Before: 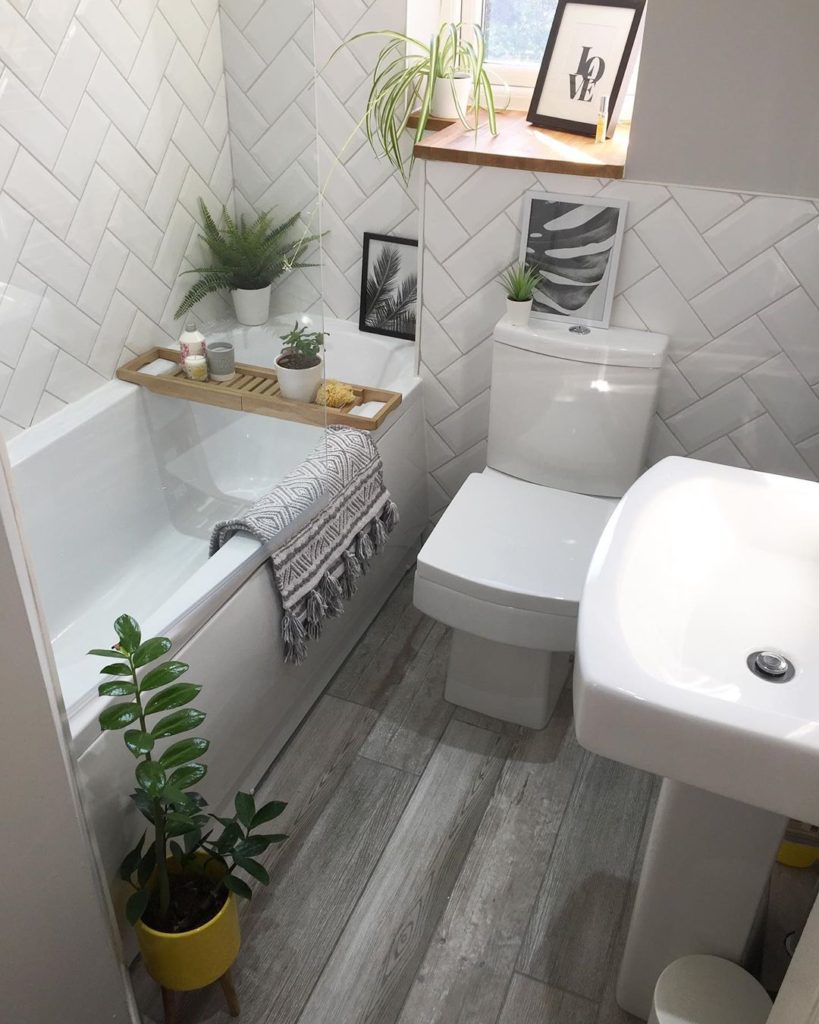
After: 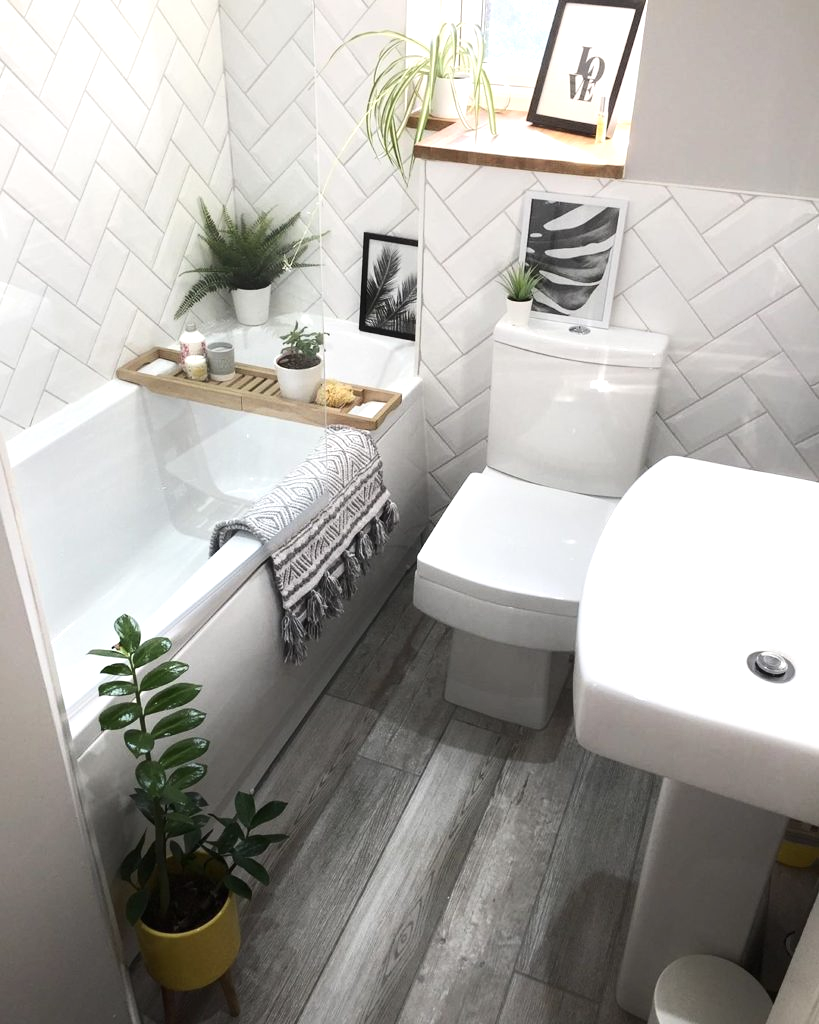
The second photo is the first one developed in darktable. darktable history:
tone equalizer: -8 EV 0.001 EV, -7 EV -0.002 EV, -6 EV 0.005 EV, -5 EV -0.064 EV, -4 EV -0.154 EV, -3 EV -0.142 EV, -2 EV 0.218 EV, -1 EV 0.719 EV, +0 EV 0.472 EV
contrast brightness saturation: contrast 0.108, saturation -0.168
